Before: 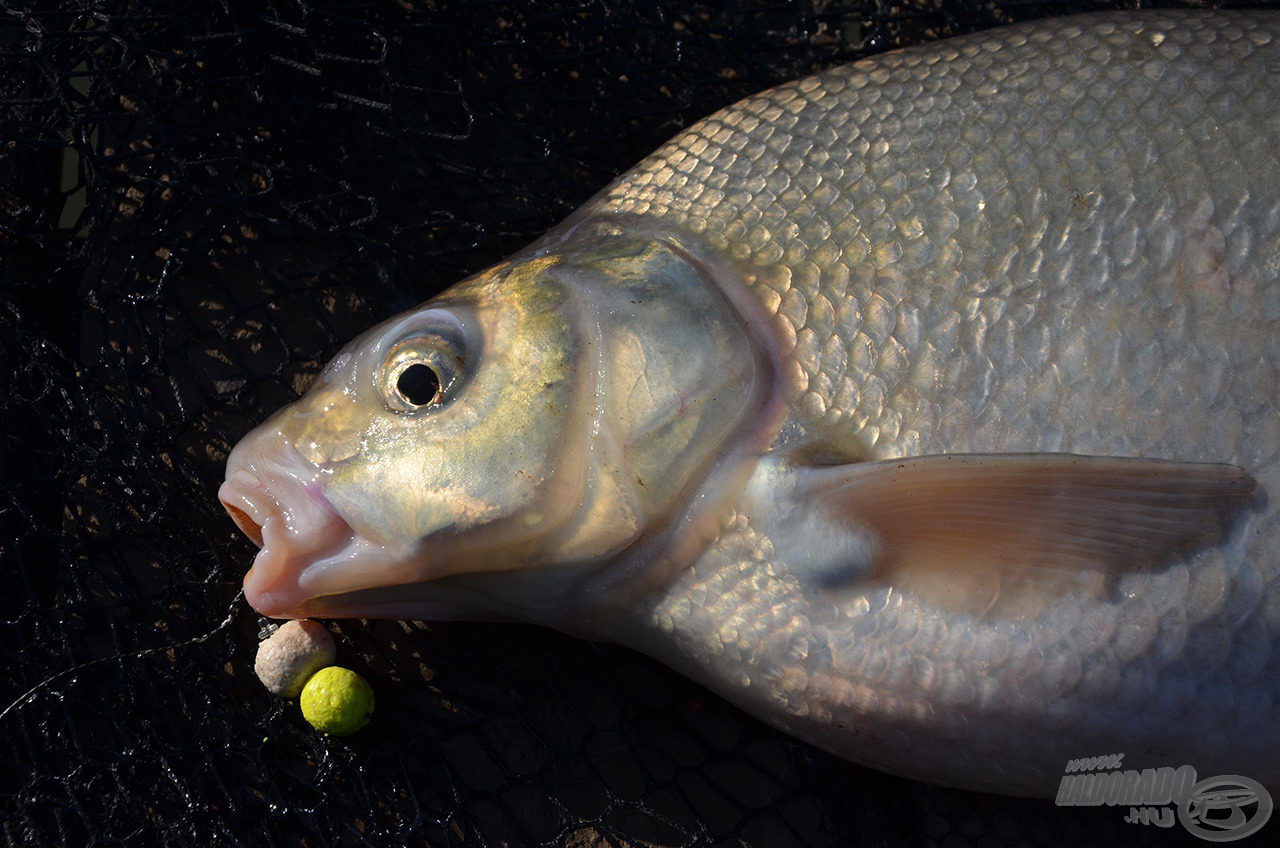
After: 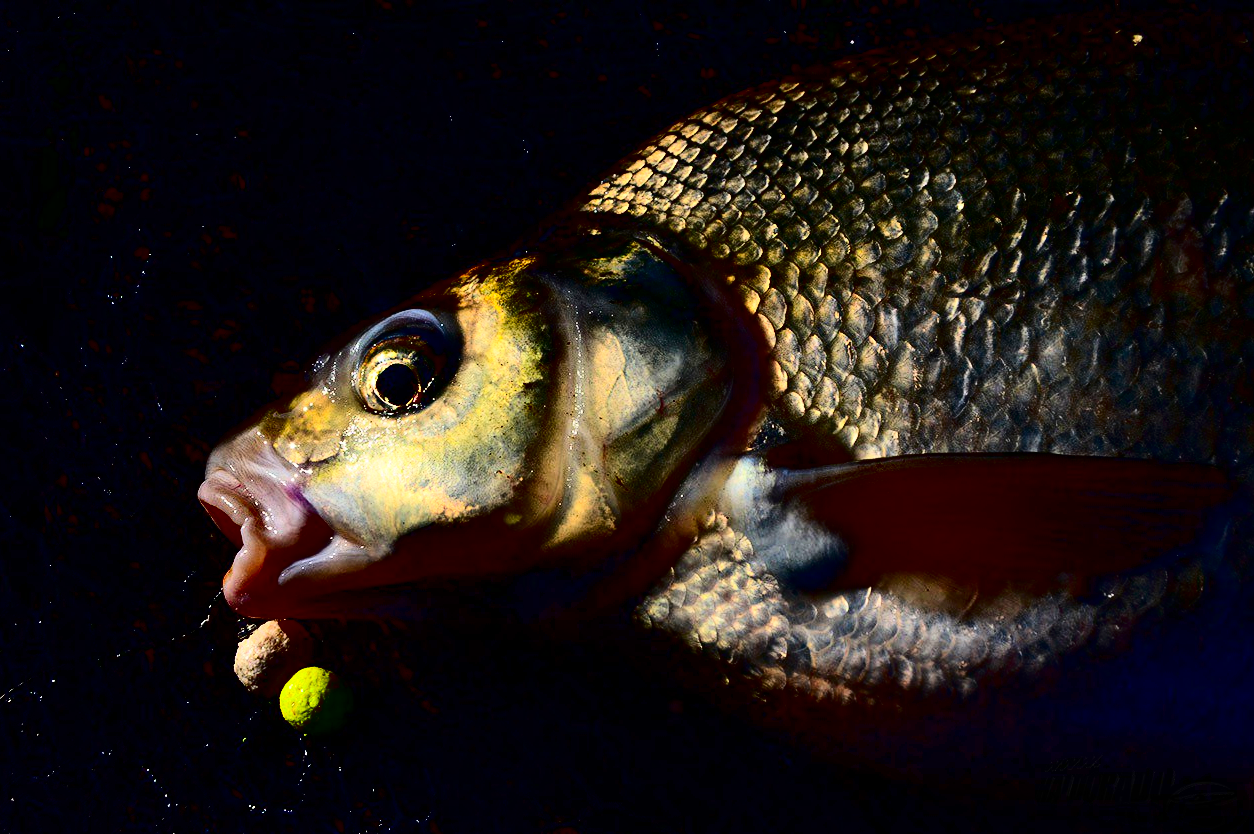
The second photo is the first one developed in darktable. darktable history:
contrast brightness saturation: contrast 0.769, brightness -0.993, saturation 0.987
crop: left 1.719%, right 0.275%, bottom 1.561%
